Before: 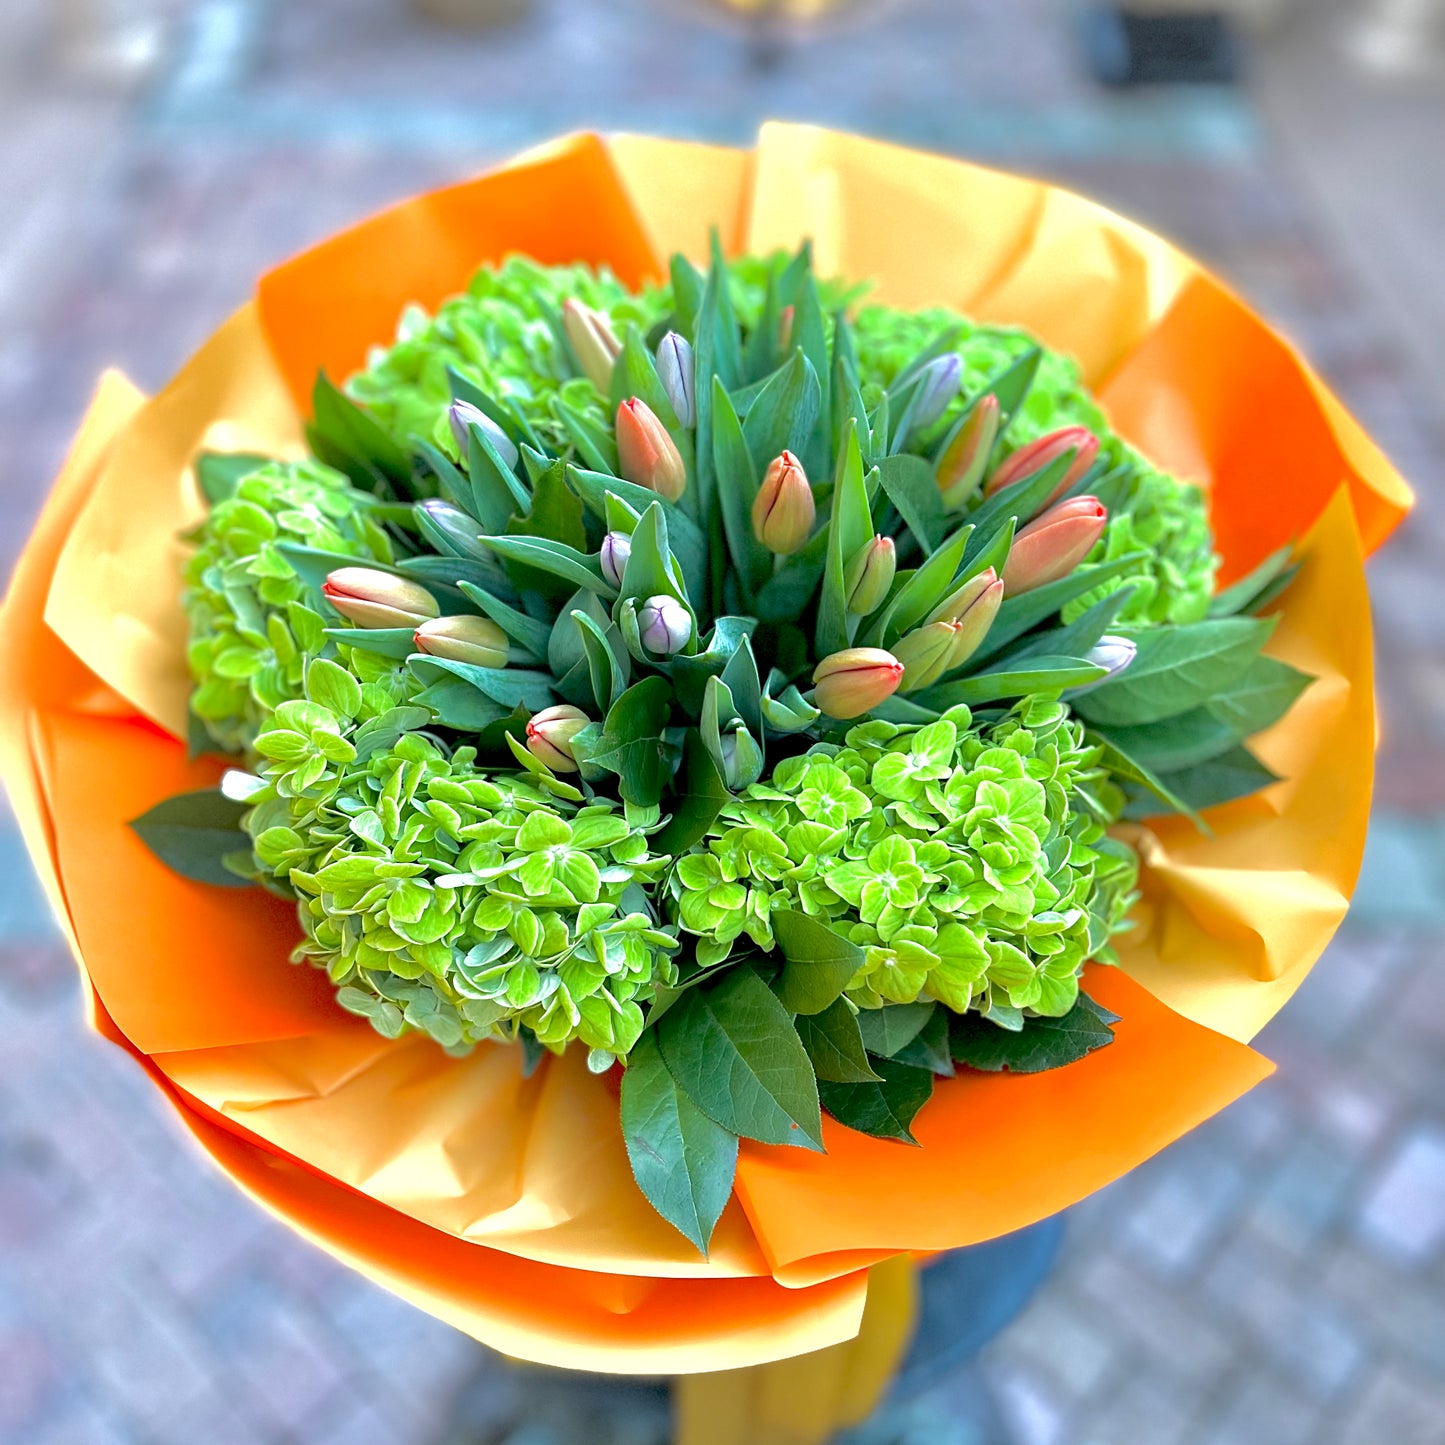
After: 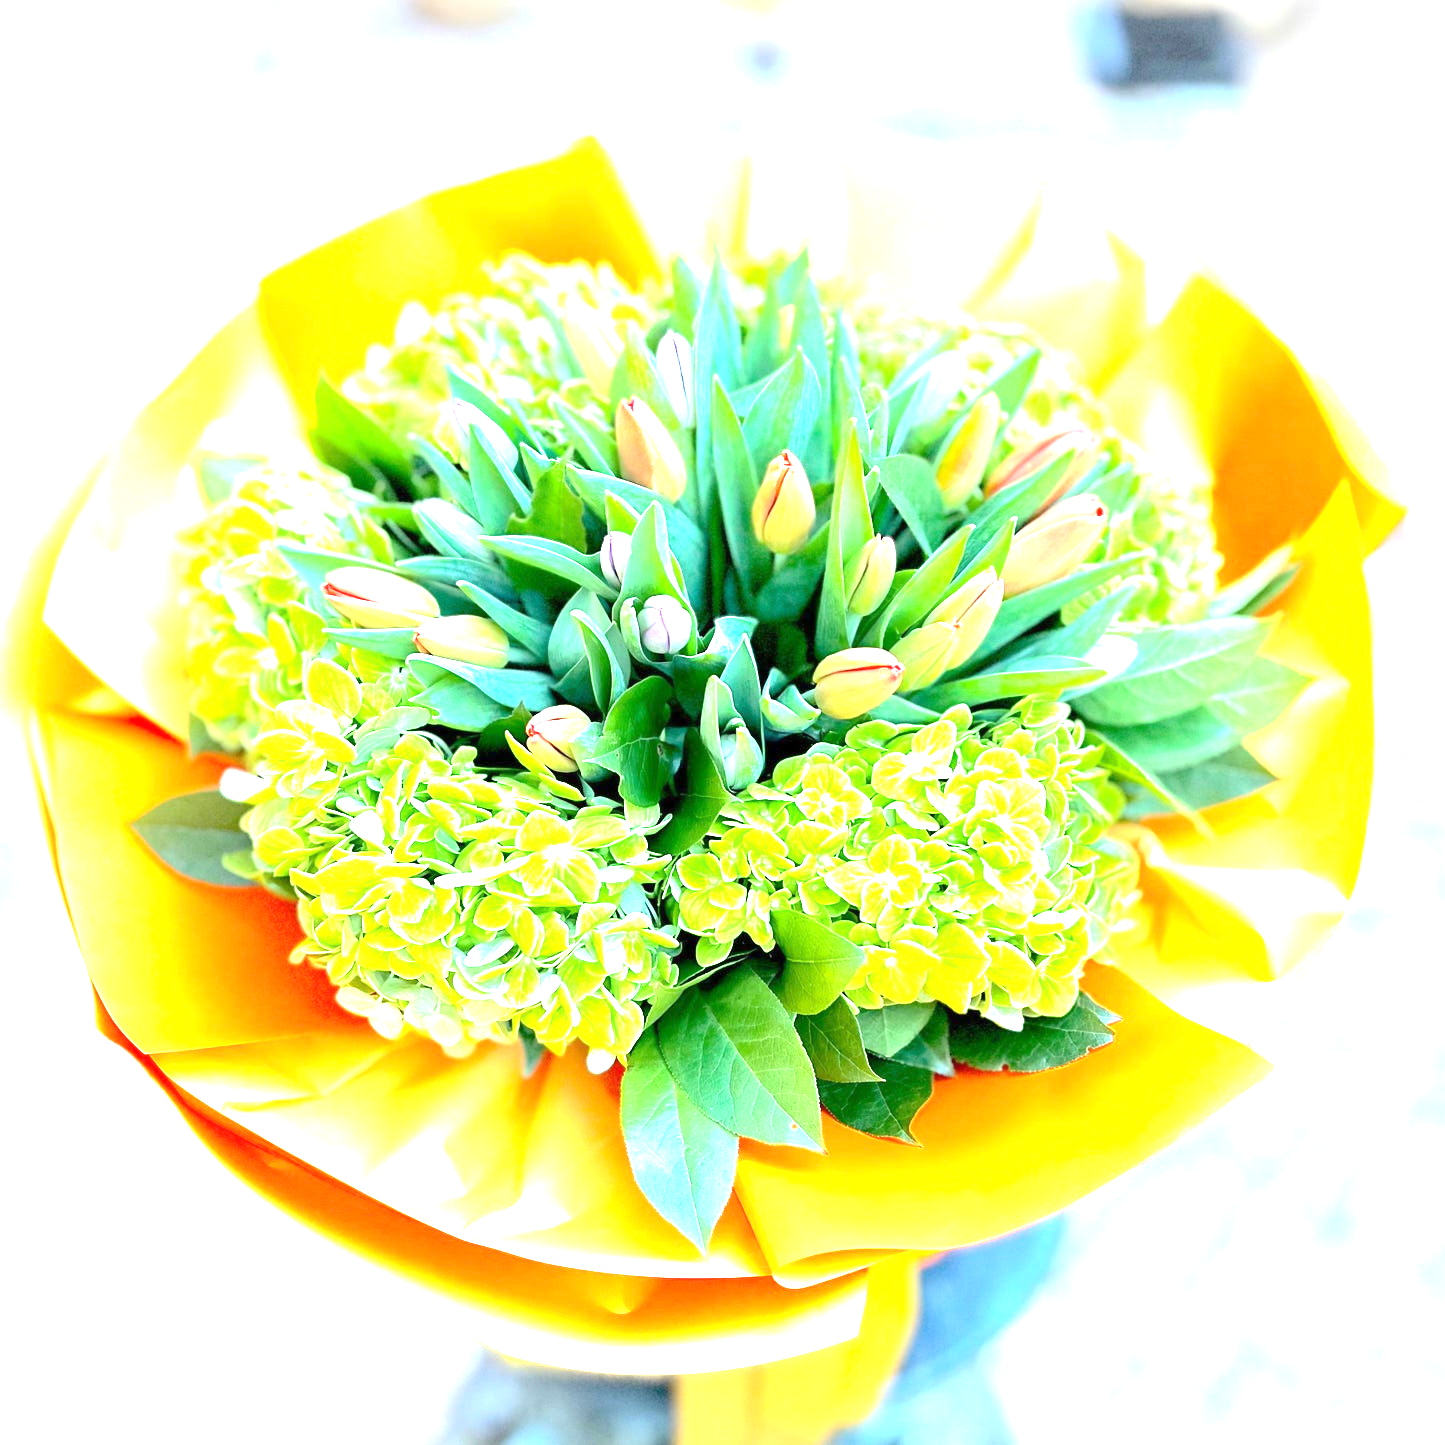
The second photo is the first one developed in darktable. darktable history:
exposure: exposure 2.224 EV, compensate highlight preservation false
contrast equalizer: octaves 7, y [[0.5, 0.5, 0.5, 0.515, 0.749, 0.84], [0.5 ×6], [0.5 ×6], [0, 0, 0, 0.001, 0.067, 0.262], [0 ×6]], mix -0.195
